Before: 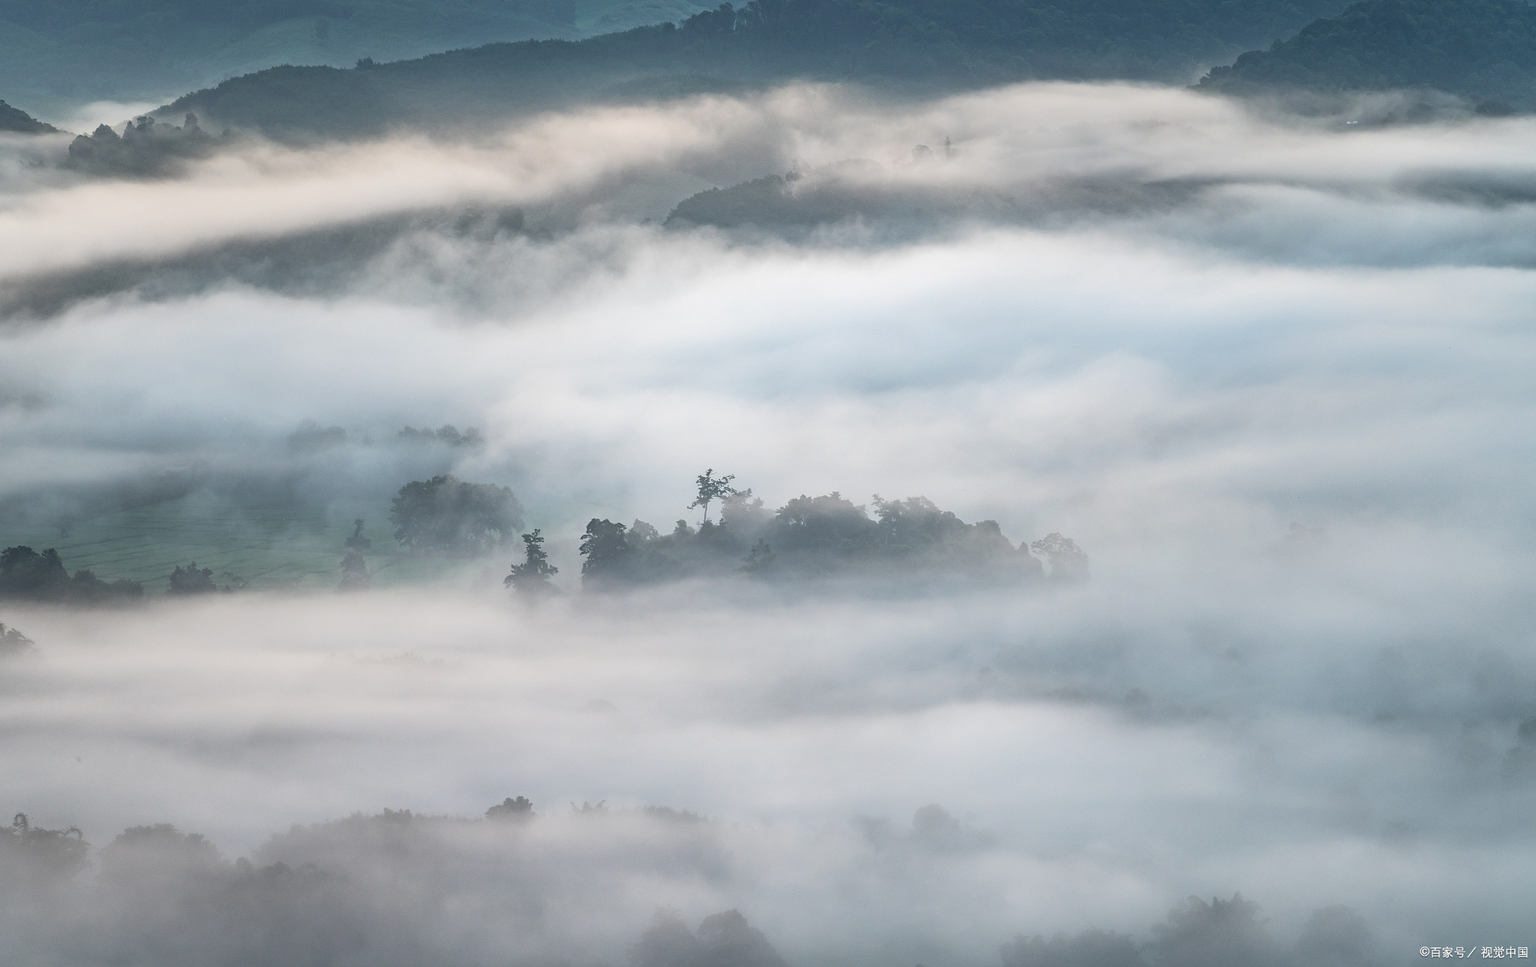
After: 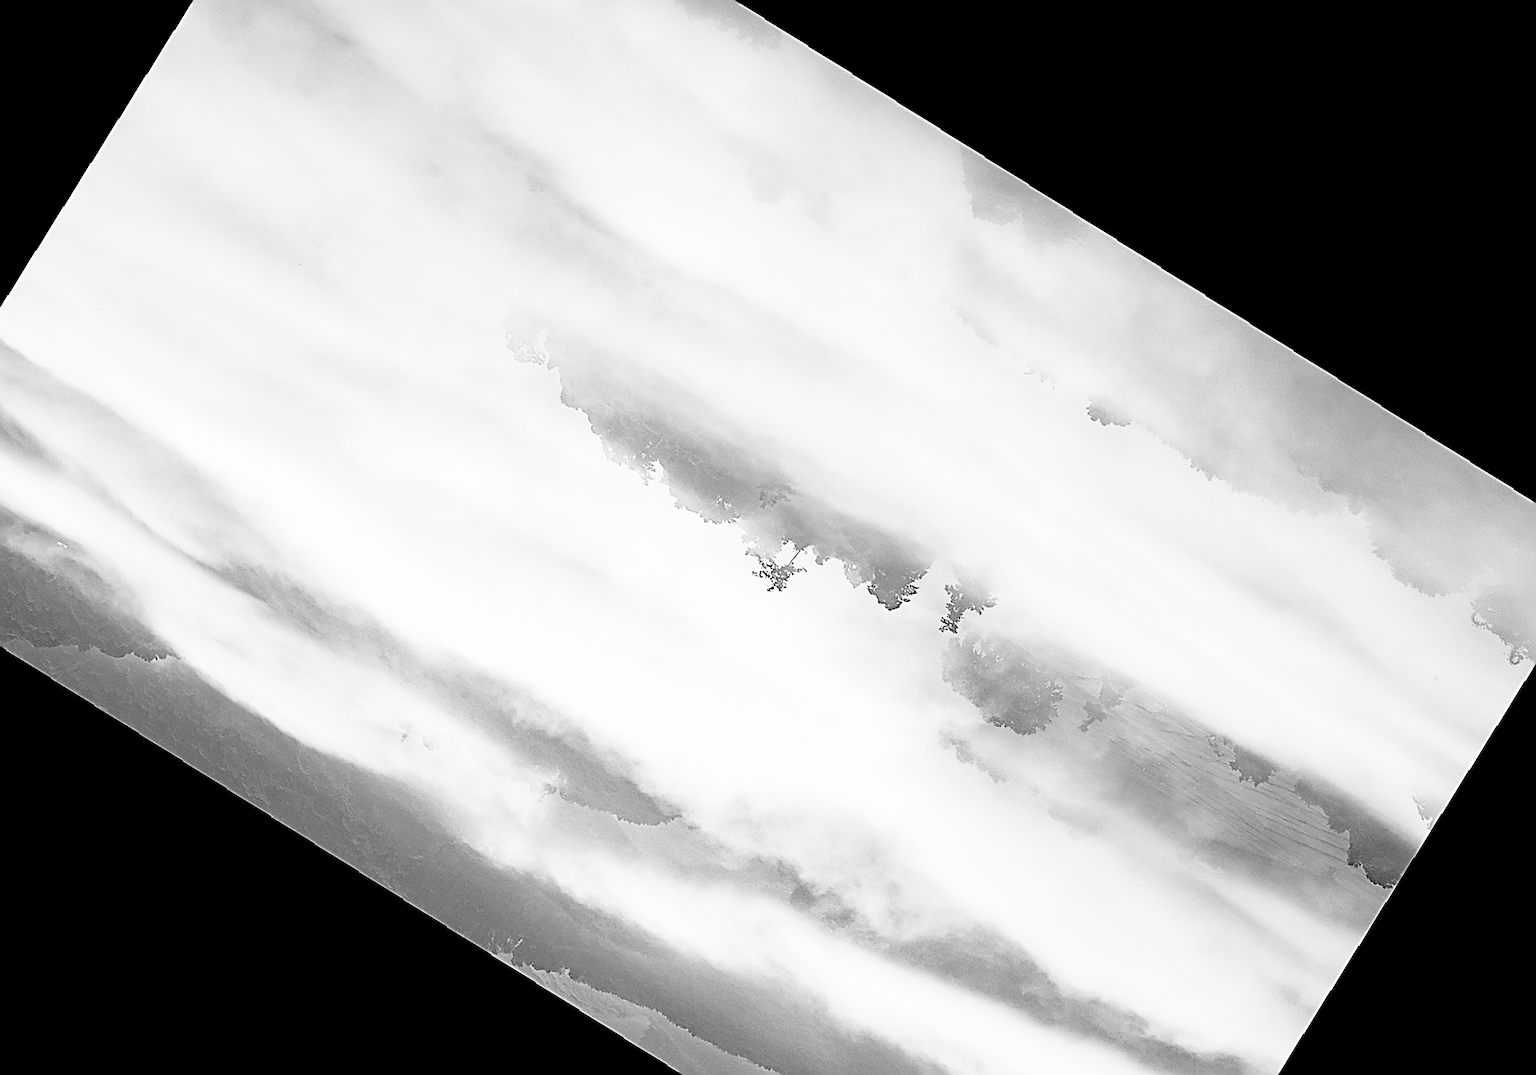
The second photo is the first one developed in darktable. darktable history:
base curve: curves: ch0 [(0, 0) (0.012, 0.01) (0.073, 0.168) (0.31, 0.711) (0.645, 0.957) (1, 1)], preserve colors none
crop and rotate: angle 148.68°, left 9.111%, top 15.603%, right 4.588%, bottom 17.041%
sharpen: amount 2
monochrome: a 2.21, b -1.33, size 2.2
rotate and perspective: rotation 0.8°, automatic cropping off
